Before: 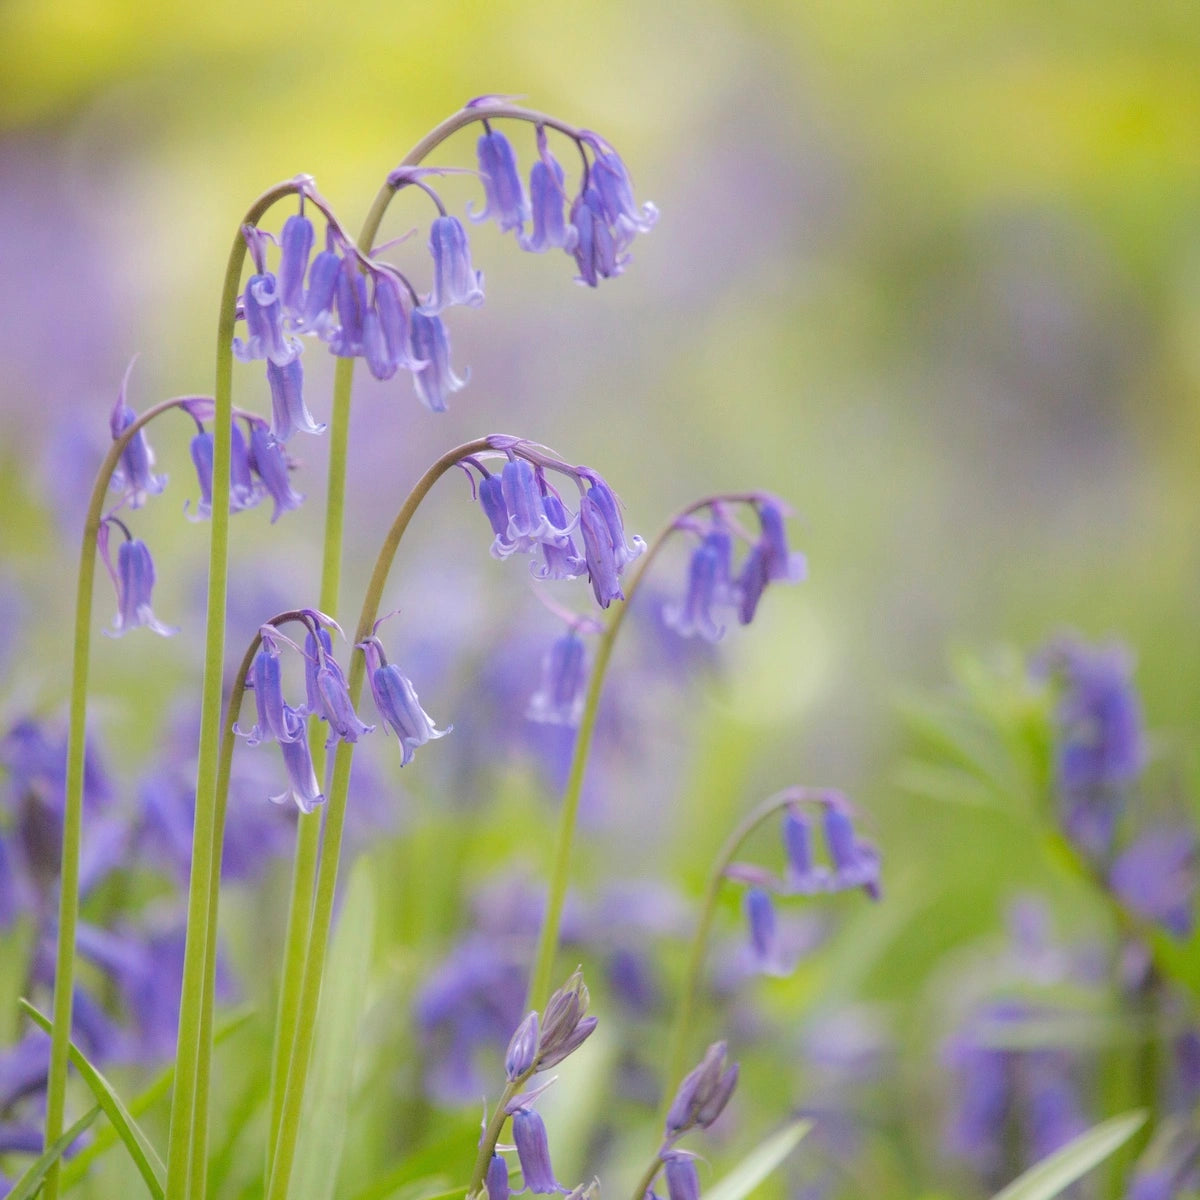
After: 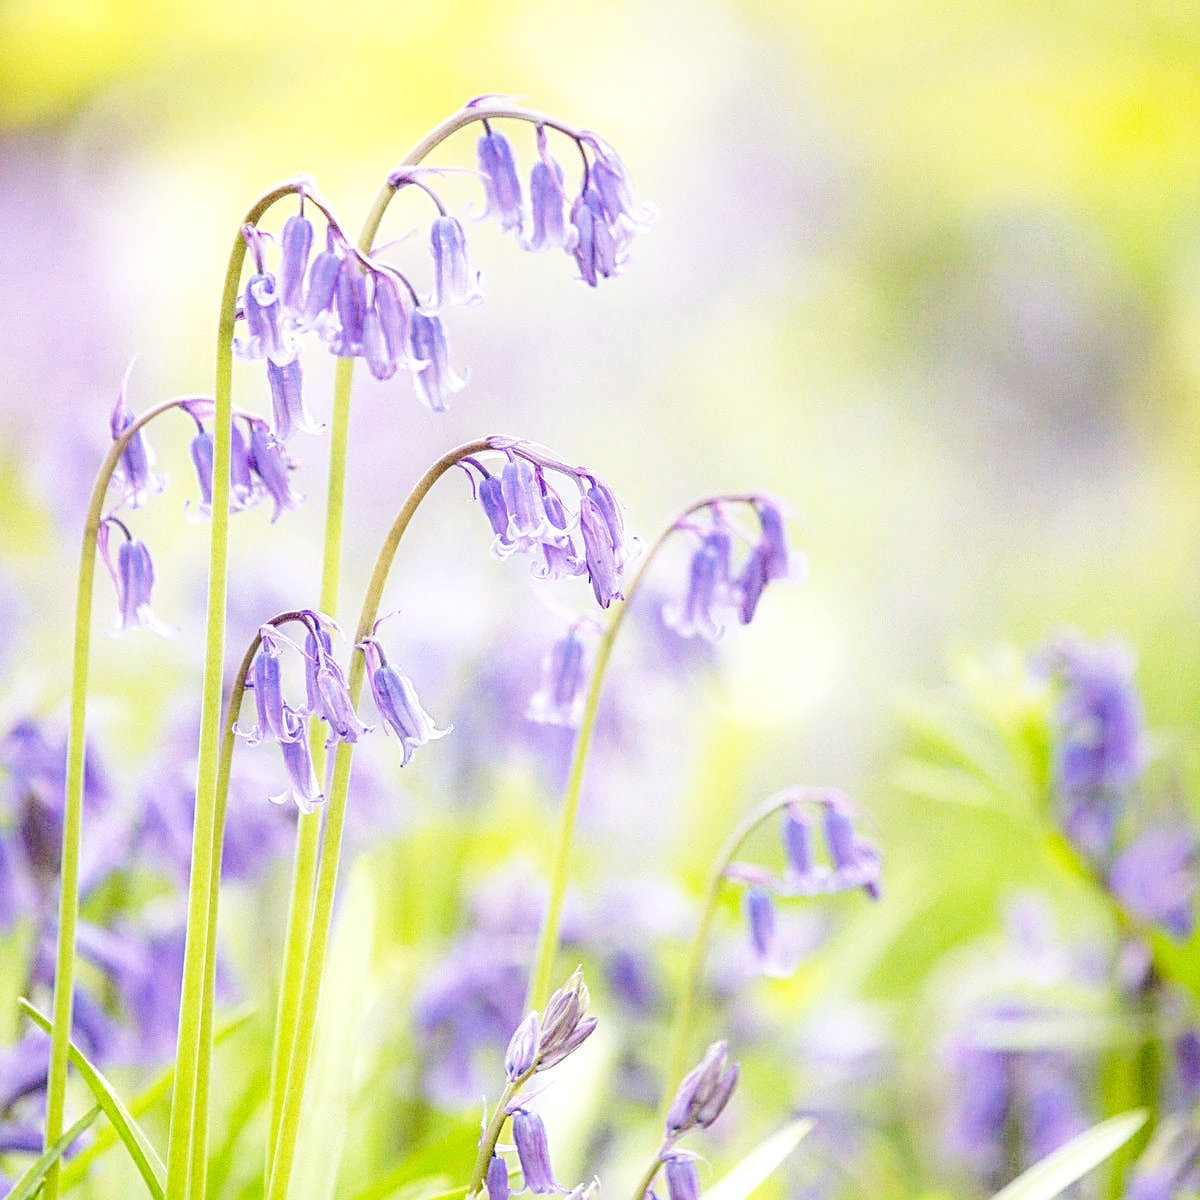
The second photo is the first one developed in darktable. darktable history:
sharpen: radius 2.685, amount 0.667
base curve: curves: ch0 [(0, 0) (0.018, 0.026) (0.143, 0.37) (0.33, 0.731) (0.458, 0.853) (0.735, 0.965) (0.905, 0.986) (1, 1)], preserve colors none
local contrast: highlights 62%, detail 143%, midtone range 0.423
